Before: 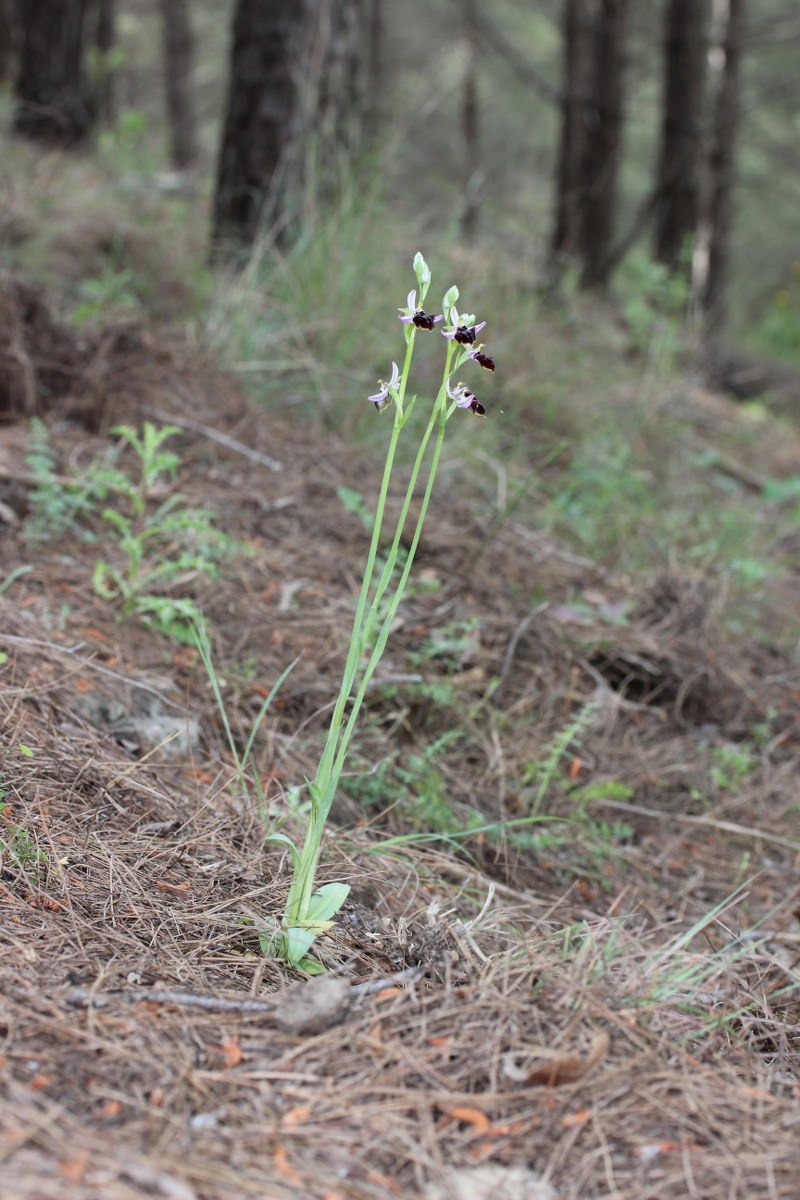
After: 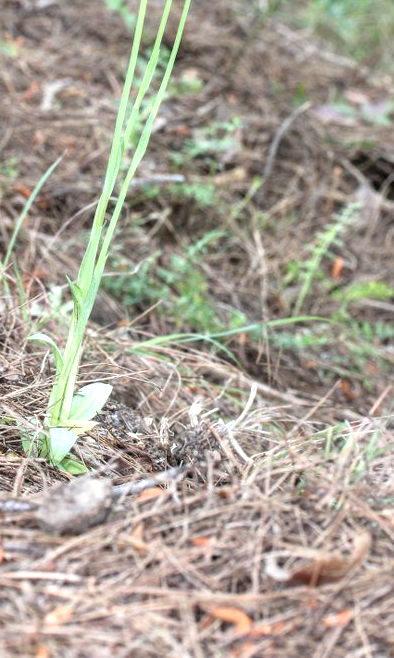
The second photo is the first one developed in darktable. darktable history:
exposure: black level correction 0, exposure 0.704 EV, compensate highlight preservation false
local contrast: on, module defaults
crop: left 29.834%, top 41.687%, right 20.839%, bottom 3.476%
